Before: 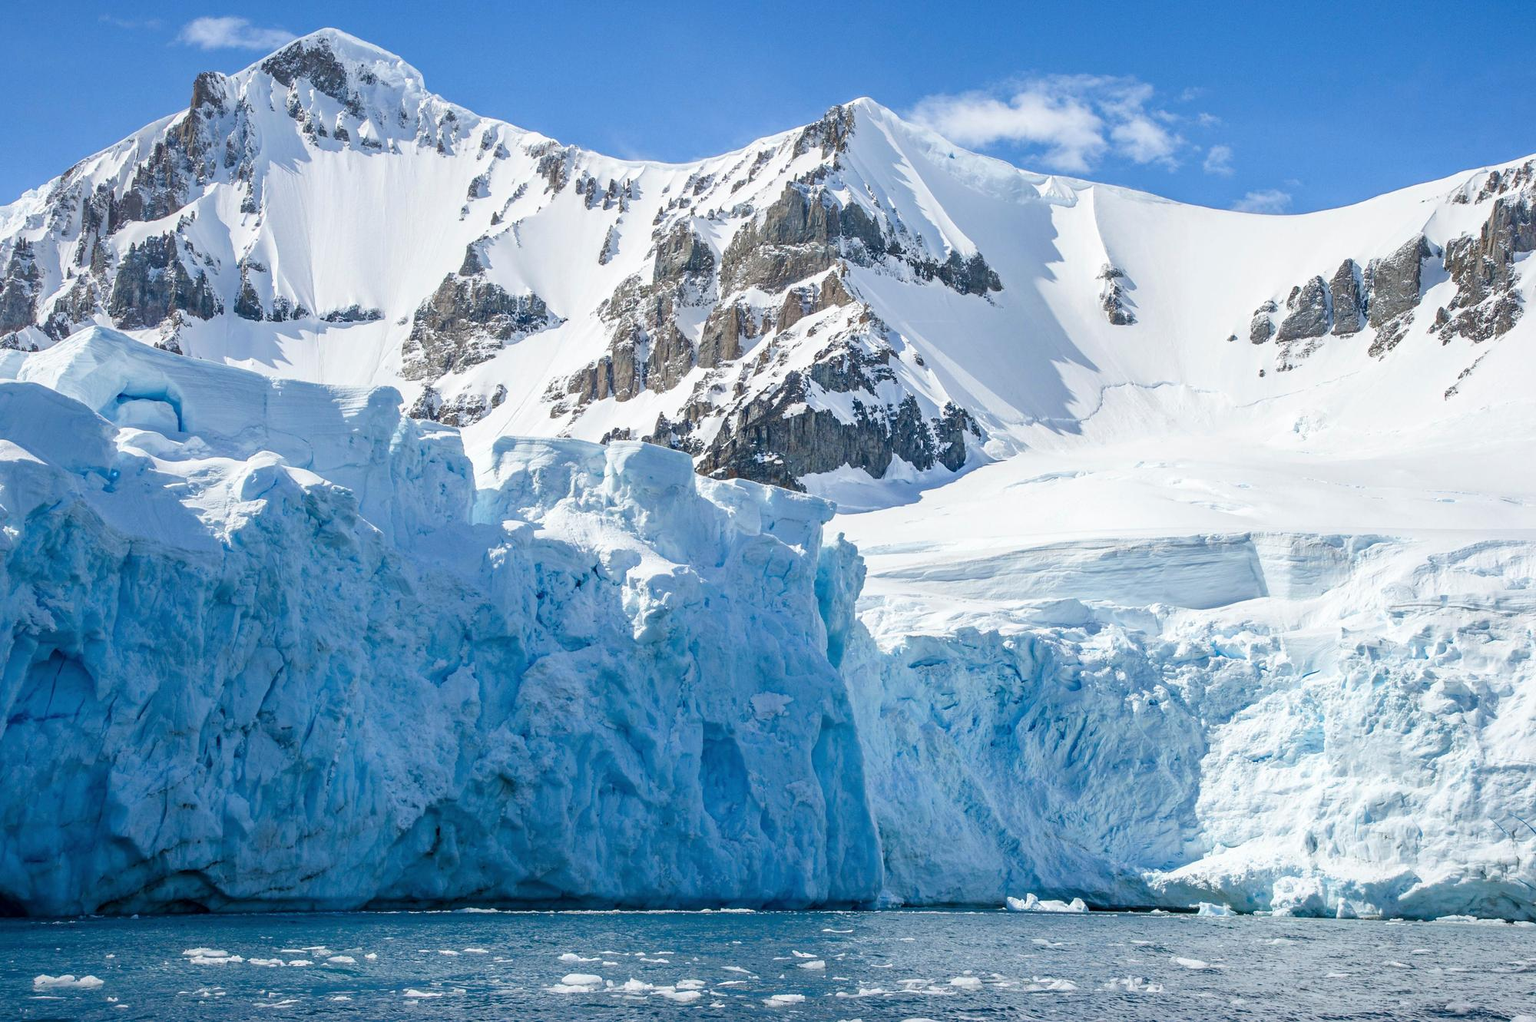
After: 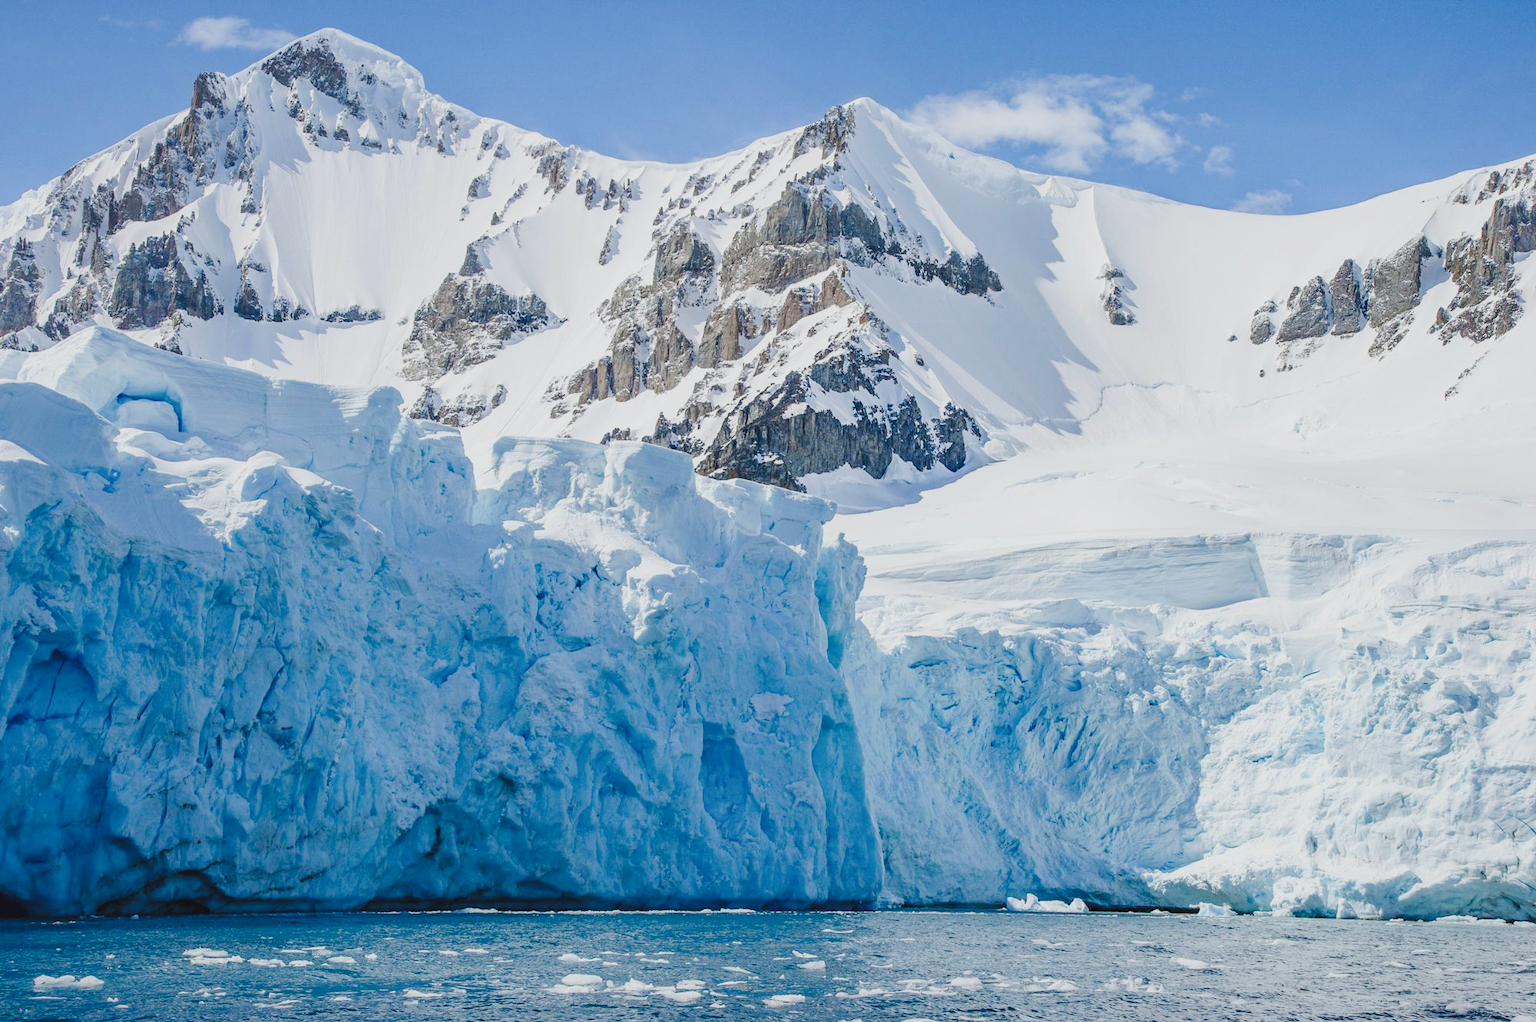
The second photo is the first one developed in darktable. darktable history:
filmic rgb: black relative exposure -14.19 EV, white relative exposure 3.39 EV, hardness 7.89, preserve chrominance max RGB
white balance: emerald 1
tone curve: curves: ch0 [(0, 0) (0.003, 0.054) (0.011, 0.058) (0.025, 0.069) (0.044, 0.087) (0.069, 0.1) (0.1, 0.123) (0.136, 0.152) (0.177, 0.183) (0.224, 0.234) (0.277, 0.291) (0.335, 0.367) (0.399, 0.441) (0.468, 0.524) (0.543, 0.6) (0.623, 0.673) (0.709, 0.744) (0.801, 0.812) (0.898, 0.89) (1, 1)], preserve colors none
